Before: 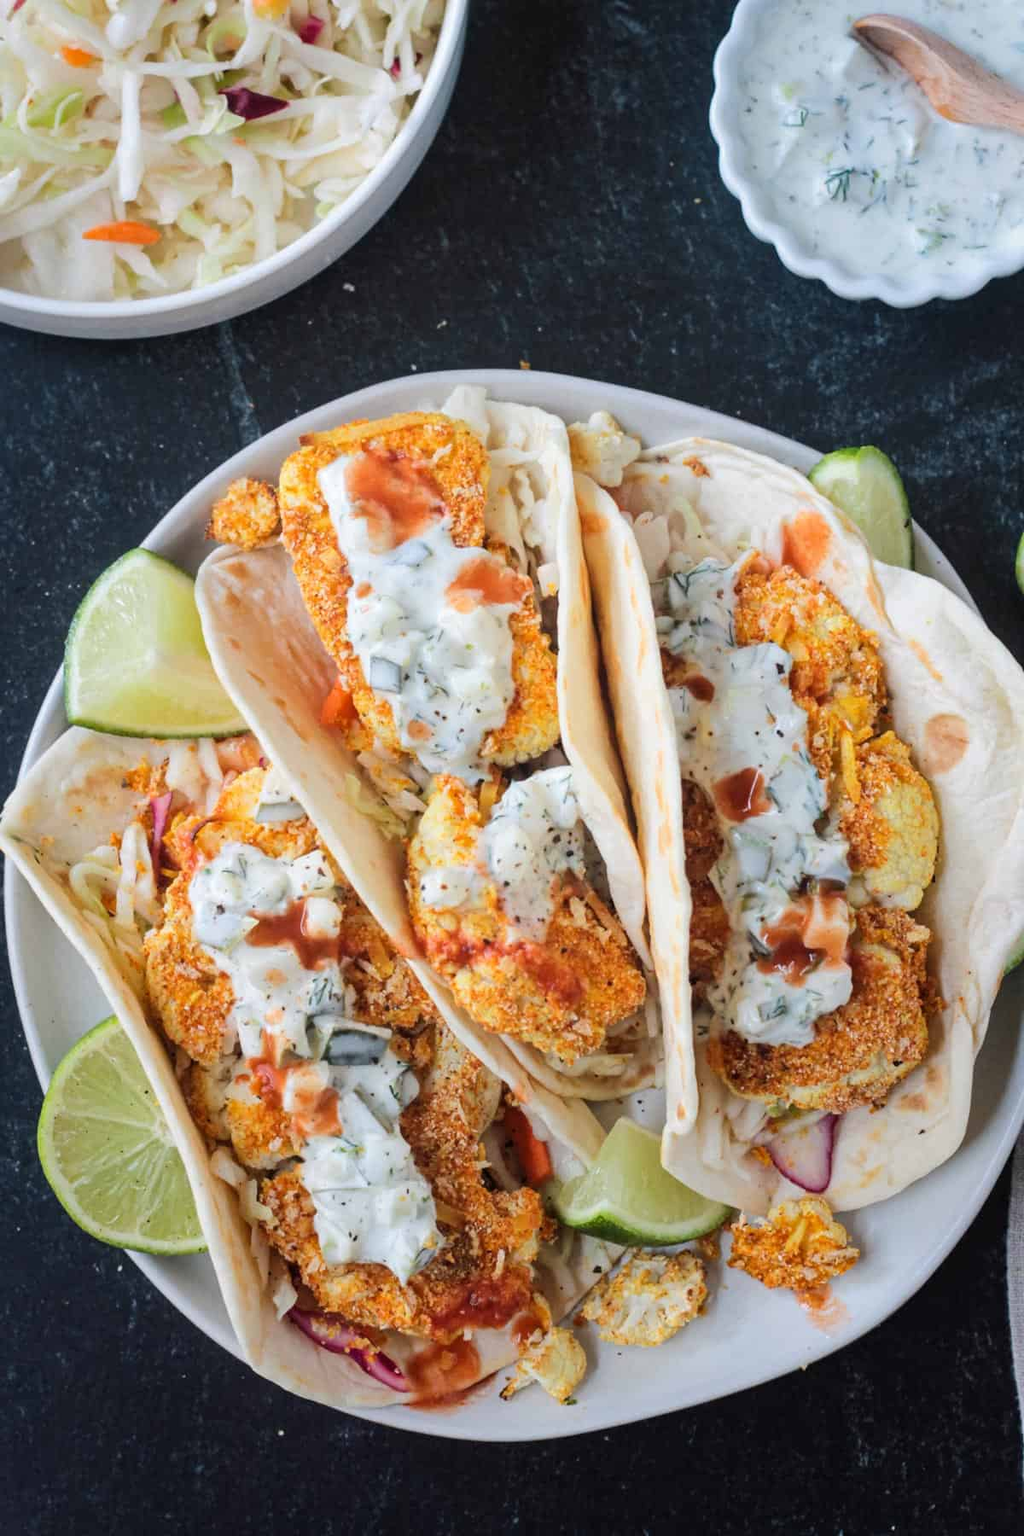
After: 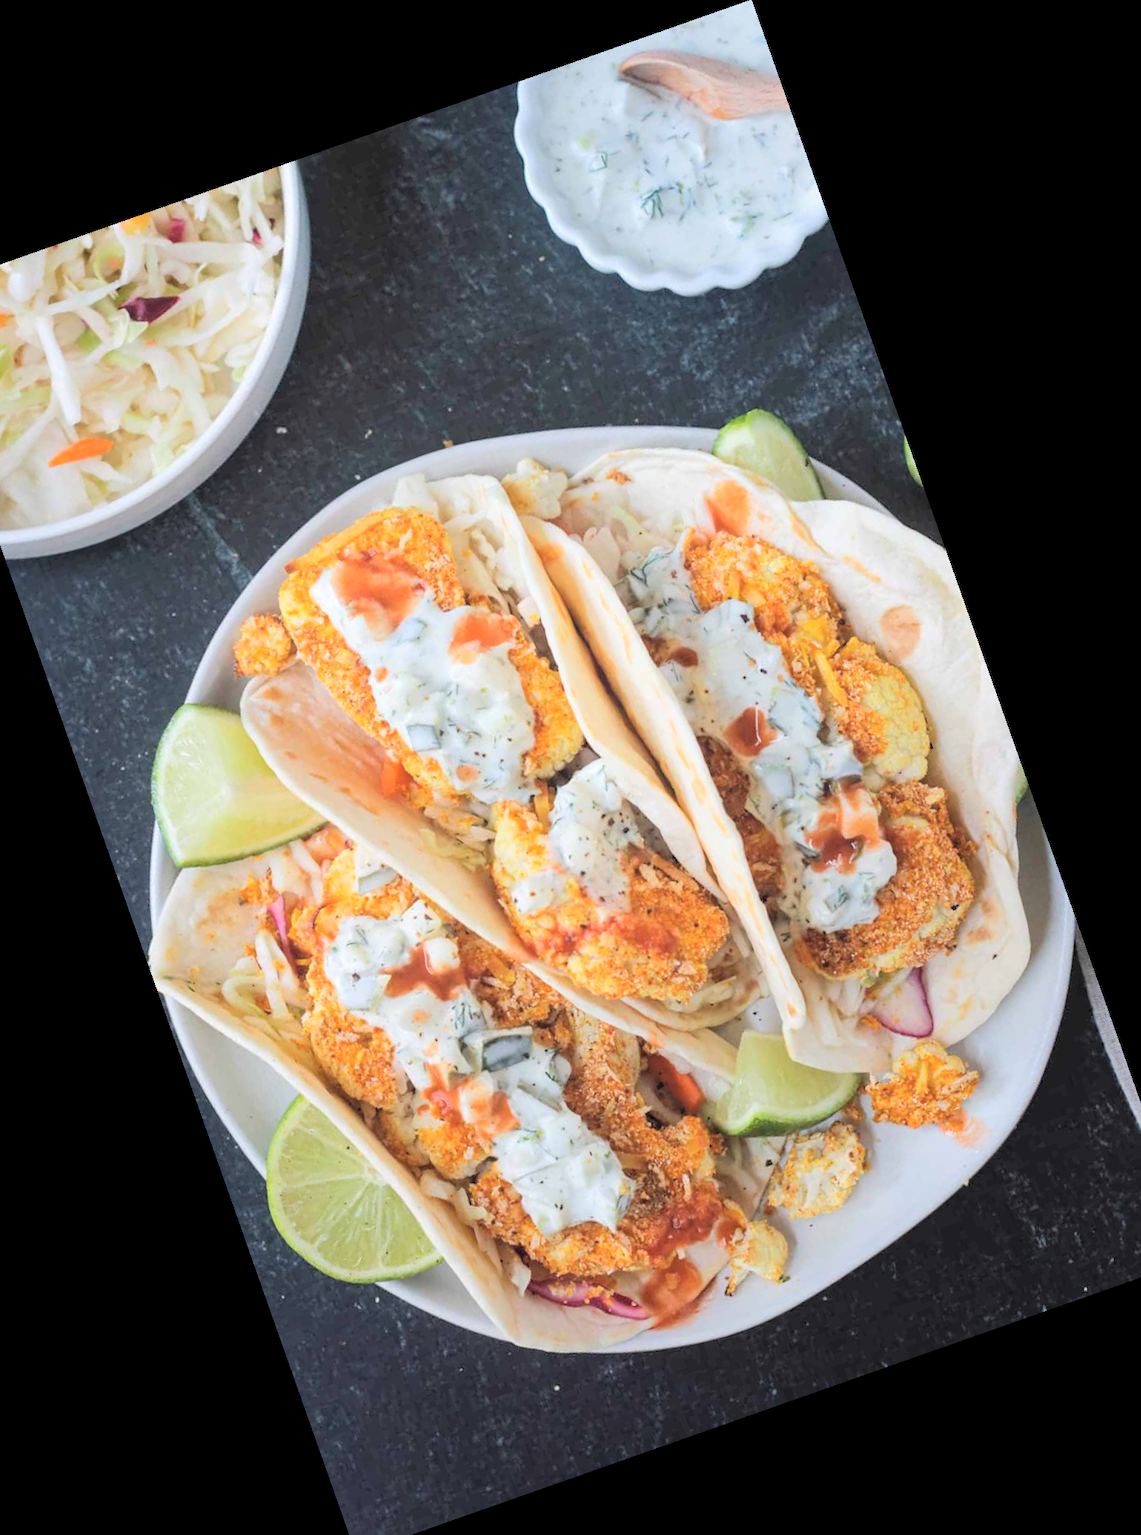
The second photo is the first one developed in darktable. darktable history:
crop and rotate: angle 19.43°, left 6.812%, right 4.125%, bottom 1.087%
contrast brightness saturation: brightness 0.28
